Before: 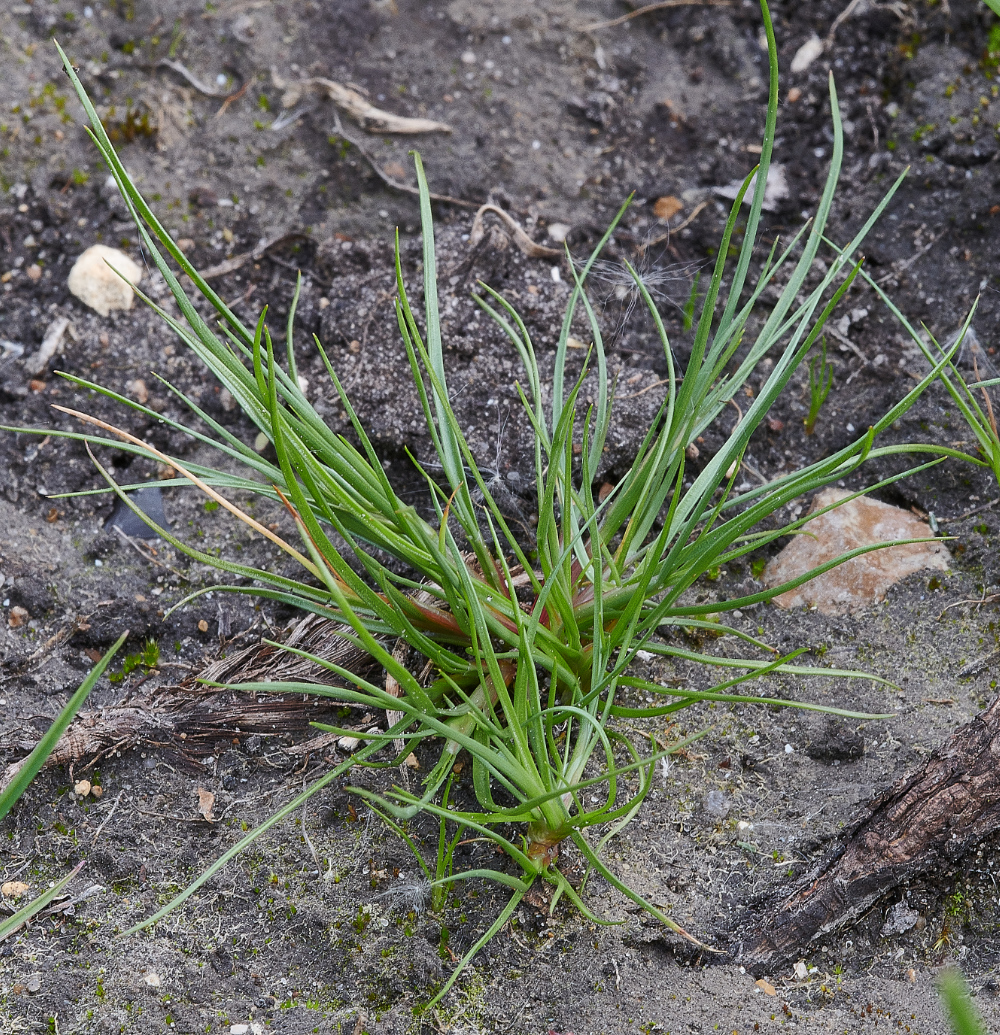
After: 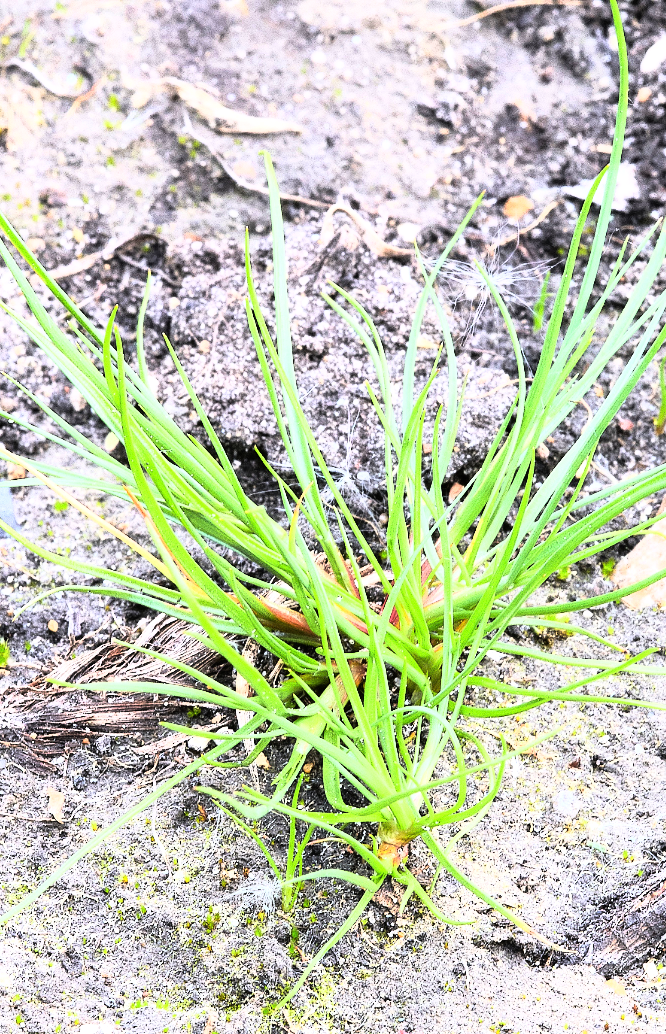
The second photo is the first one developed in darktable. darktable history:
exposure: black level correction 0, exposure 1.2 EV, compensate highlight preservation false
rgb curve: curves: ch0 [(0, 0) (0.21, 0.15) (0.24, 0.21) (0.5, 0.75) (0.75, 0.96) (0.89, 0.99) (1, 1)]; ch1 [(0, 0.02) (0.21, 0.13) (0.25, 0.2) (0.5, 0.67) (0.75, 0.9) (0.89, 0.97) (1, 1)]; ch2 [(0, 0.02) (0.21, 0.13) (0.25, 0.2) (0.5, 0.67) (0.75, 0.9) (0.89, 0.97) (1, 1)], compensate middle gray true
crop and rotate: left 15.055%, right 18.278%
